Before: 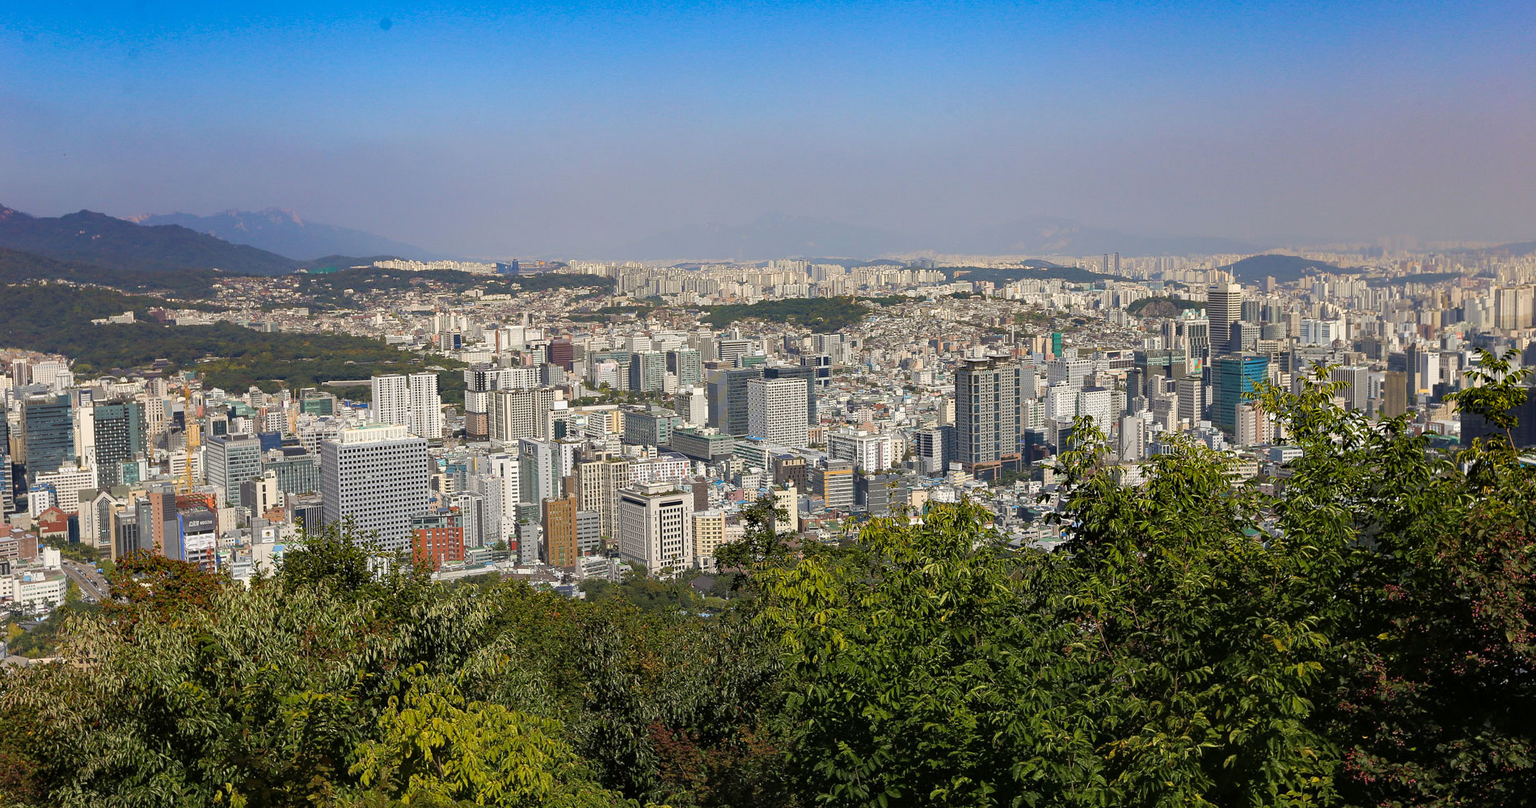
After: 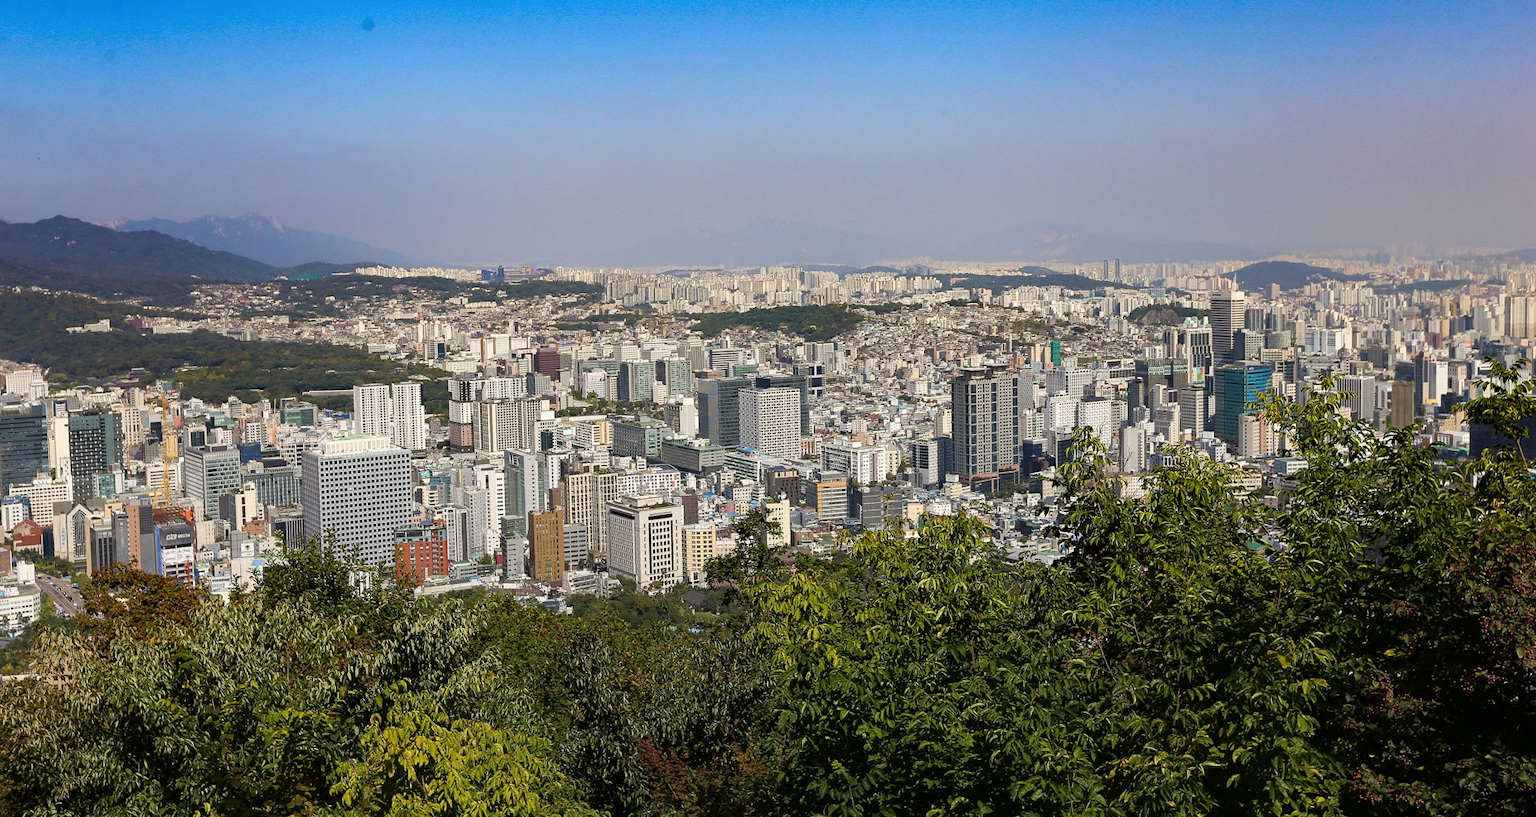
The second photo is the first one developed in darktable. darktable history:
crop and rotate: left 1.774%, right 0.633%, bottom 1.28%
contrast brightness saturation: contrast 0.14
